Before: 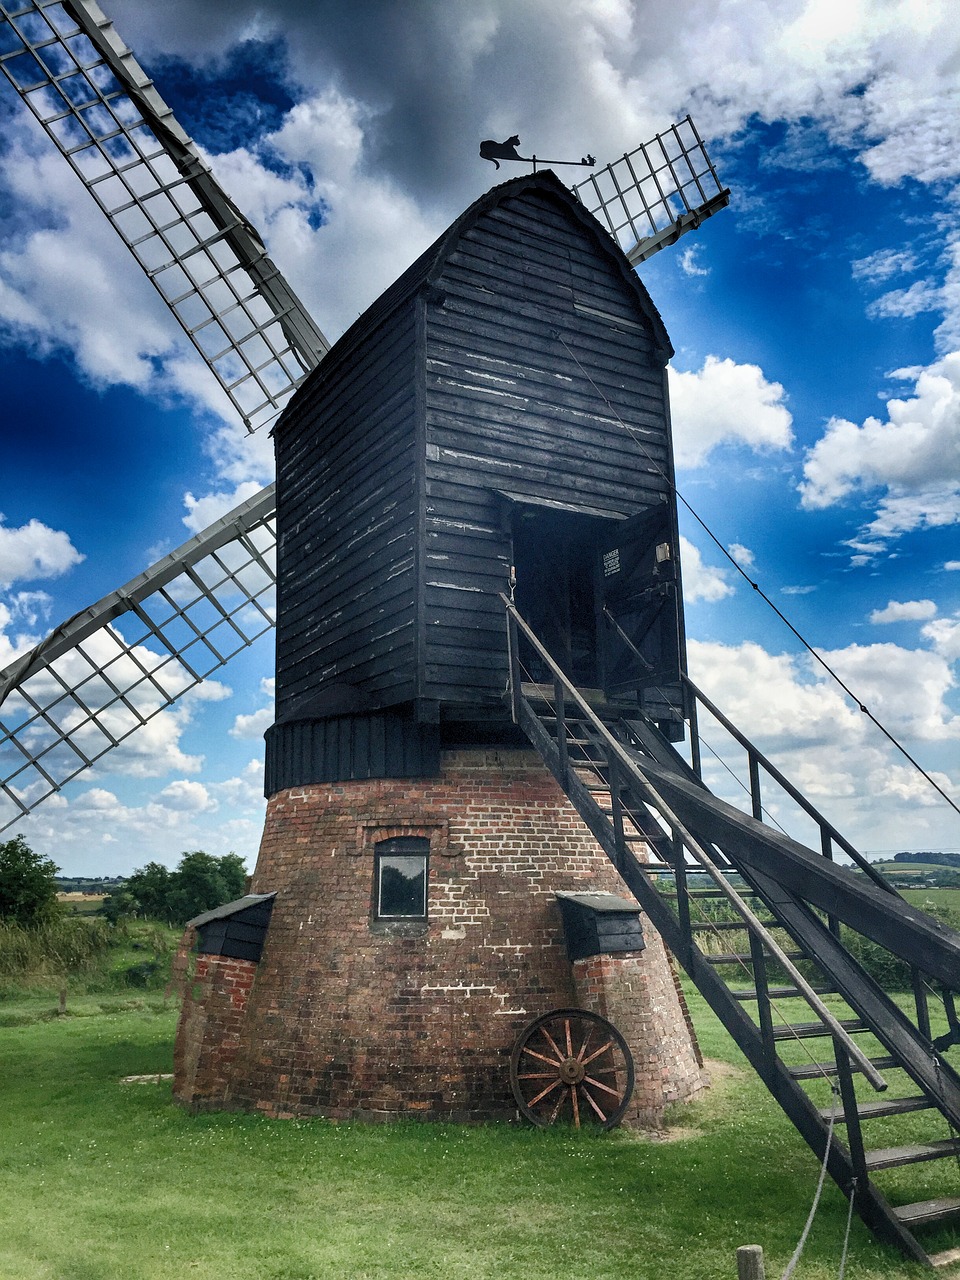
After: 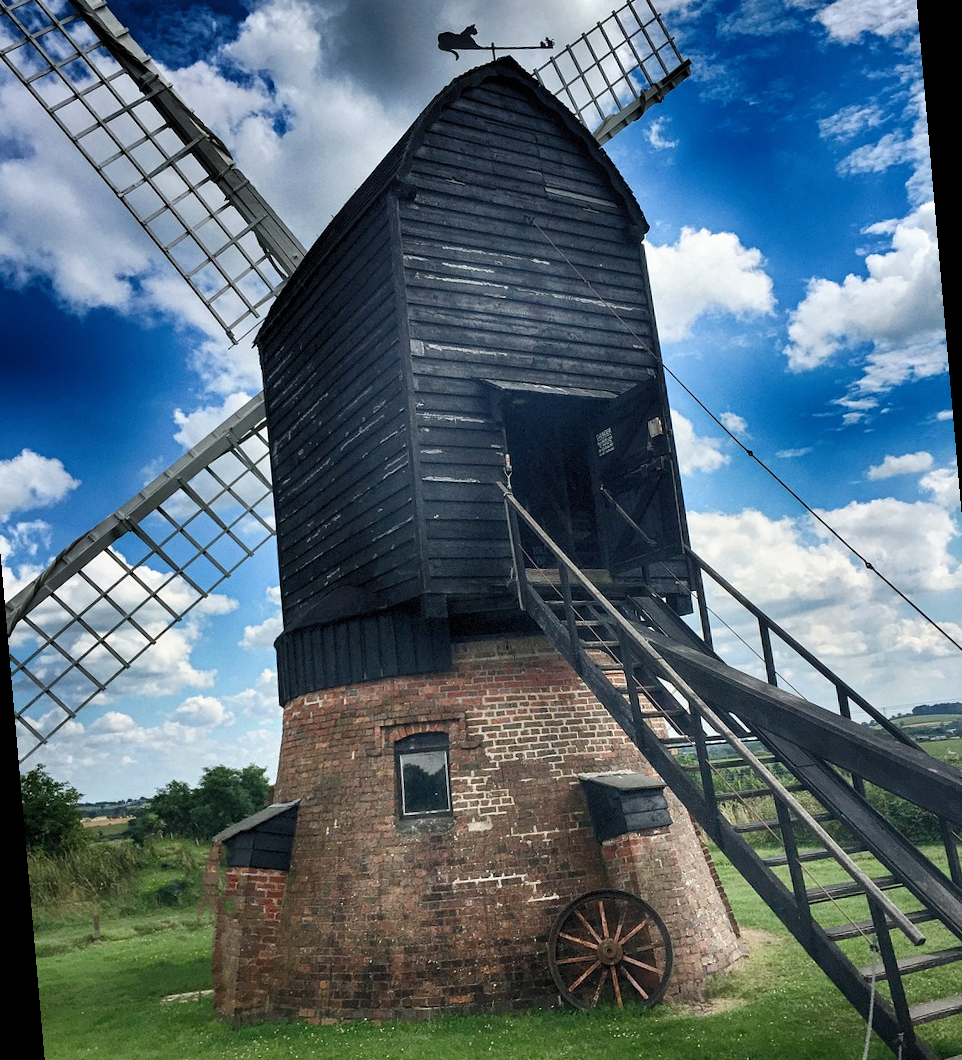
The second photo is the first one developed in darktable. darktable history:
exposure: exposure 0.014 EV, compensate highlight preservation false
rotate and perspective: rotation -5°, crop left 0.05, crop right 0.952, crop top 0.11, crop bottom 0.89
